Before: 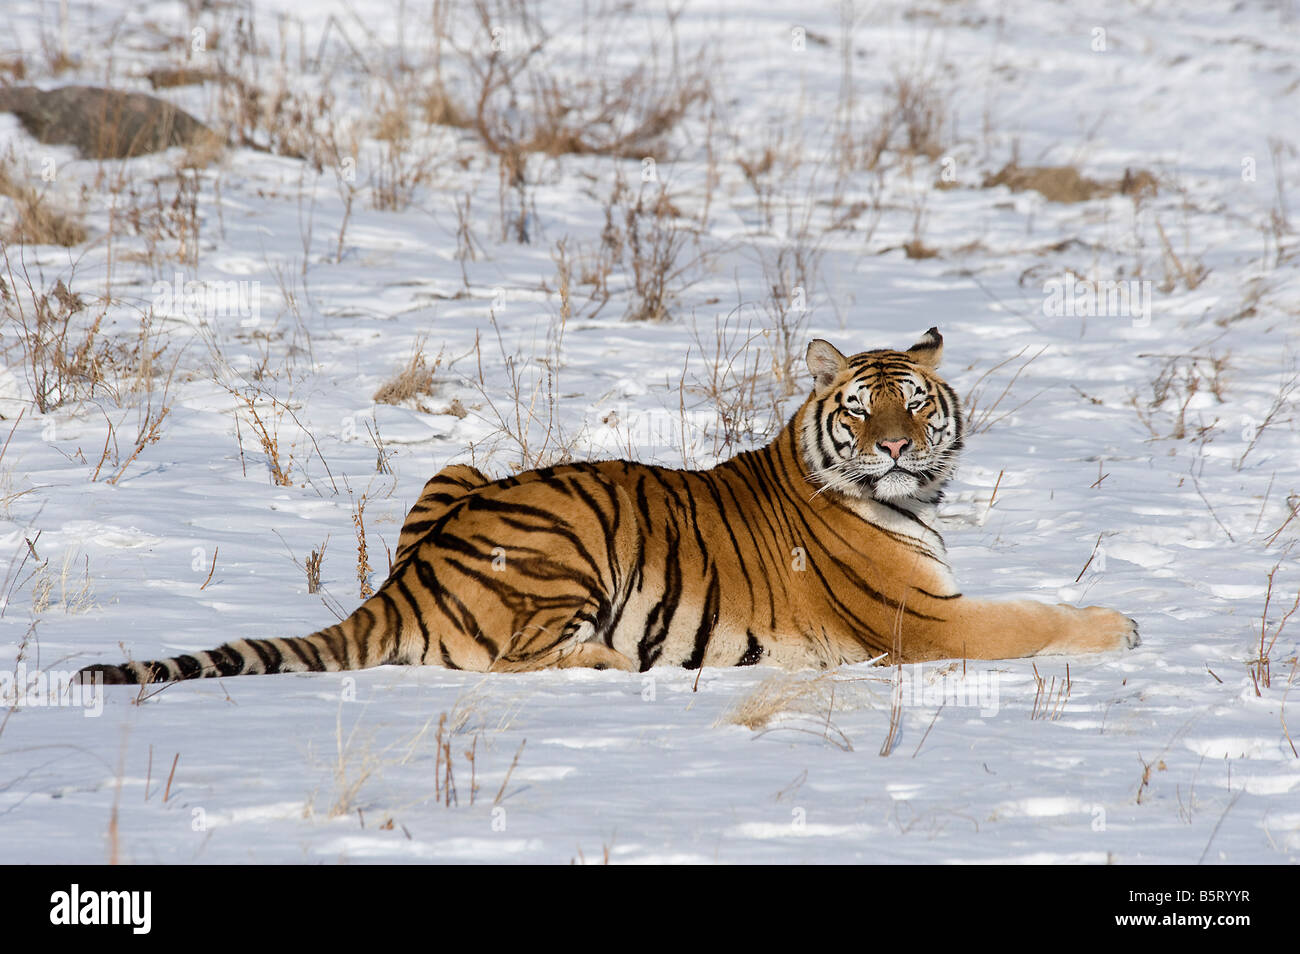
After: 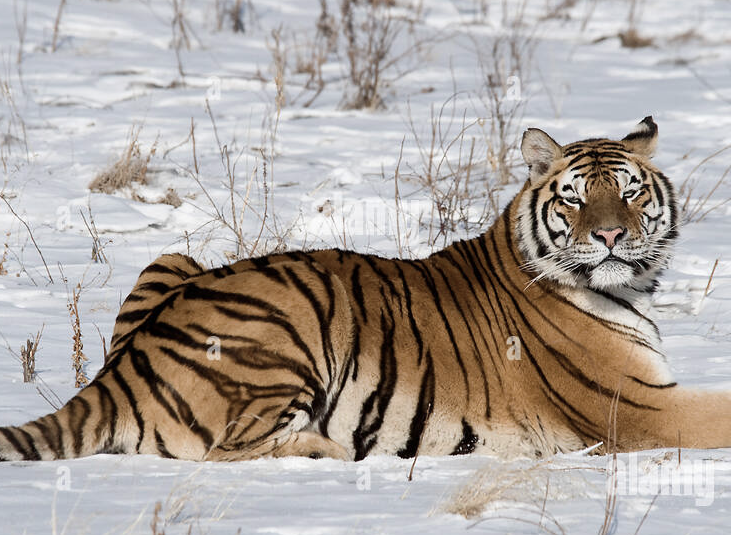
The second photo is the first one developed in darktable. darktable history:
contrast brightness saturation: contrast 0.104, saturation -0.374
crop and rotate: left 21.979%, top 22.202%, right 21.713%, bottom 21.68%
color correction: highlights b* 0.003, saturation 1.11
